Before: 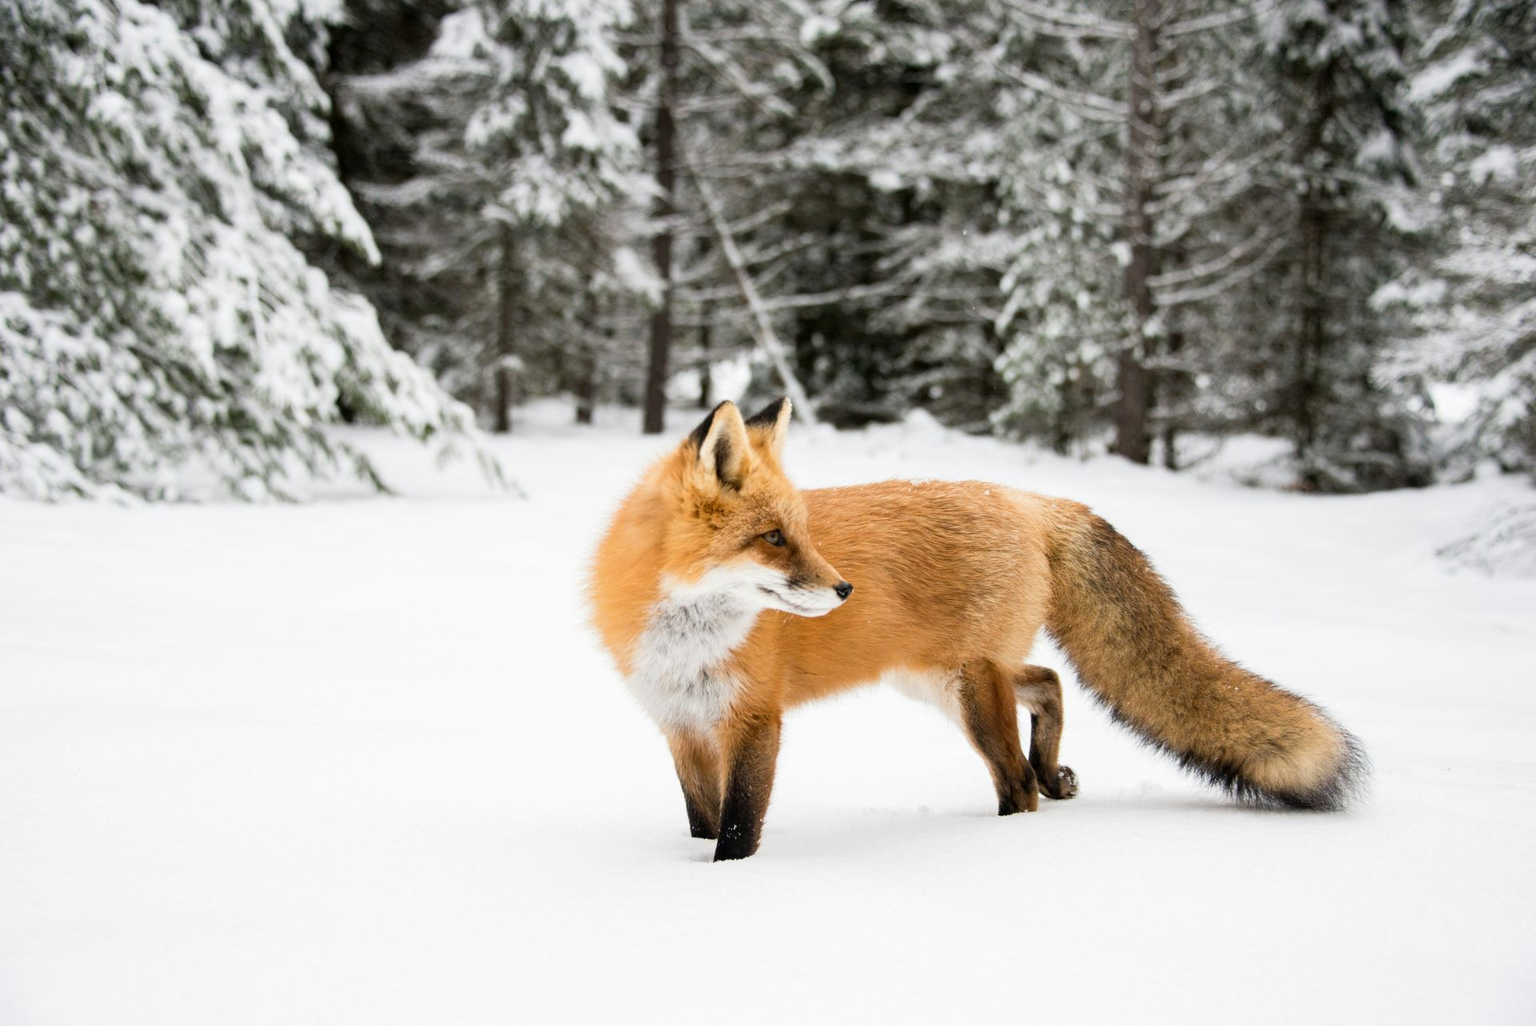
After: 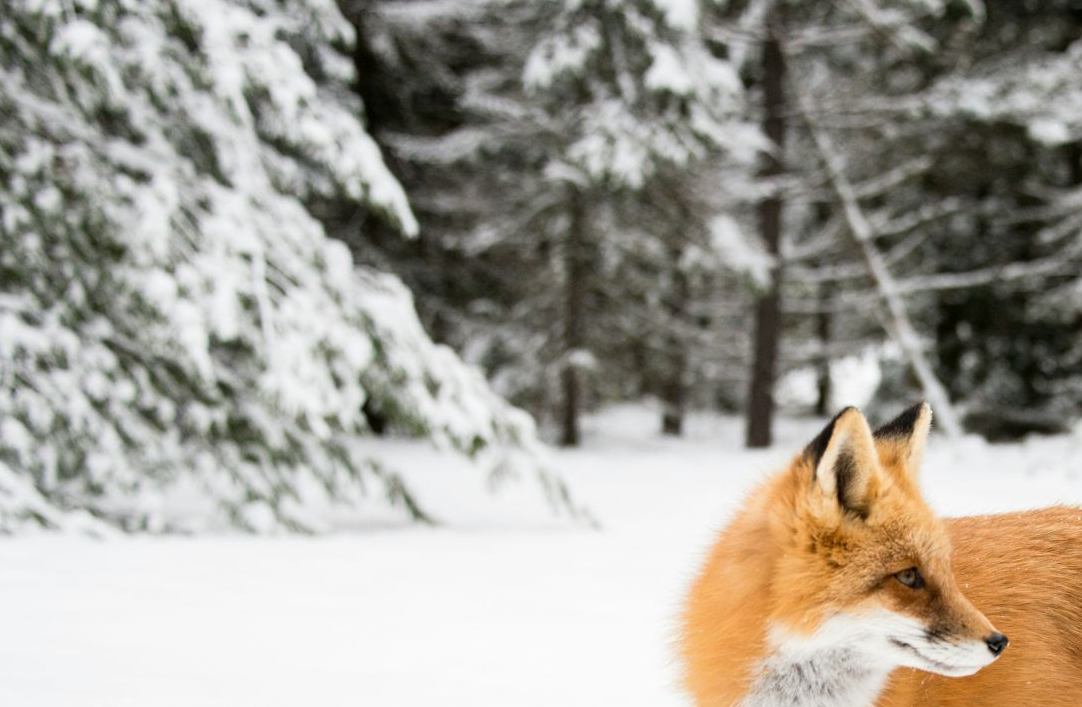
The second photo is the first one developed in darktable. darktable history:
crop and rotate: left 3.03%, top 7.442%, right 40.594%, bottom 37.405%
